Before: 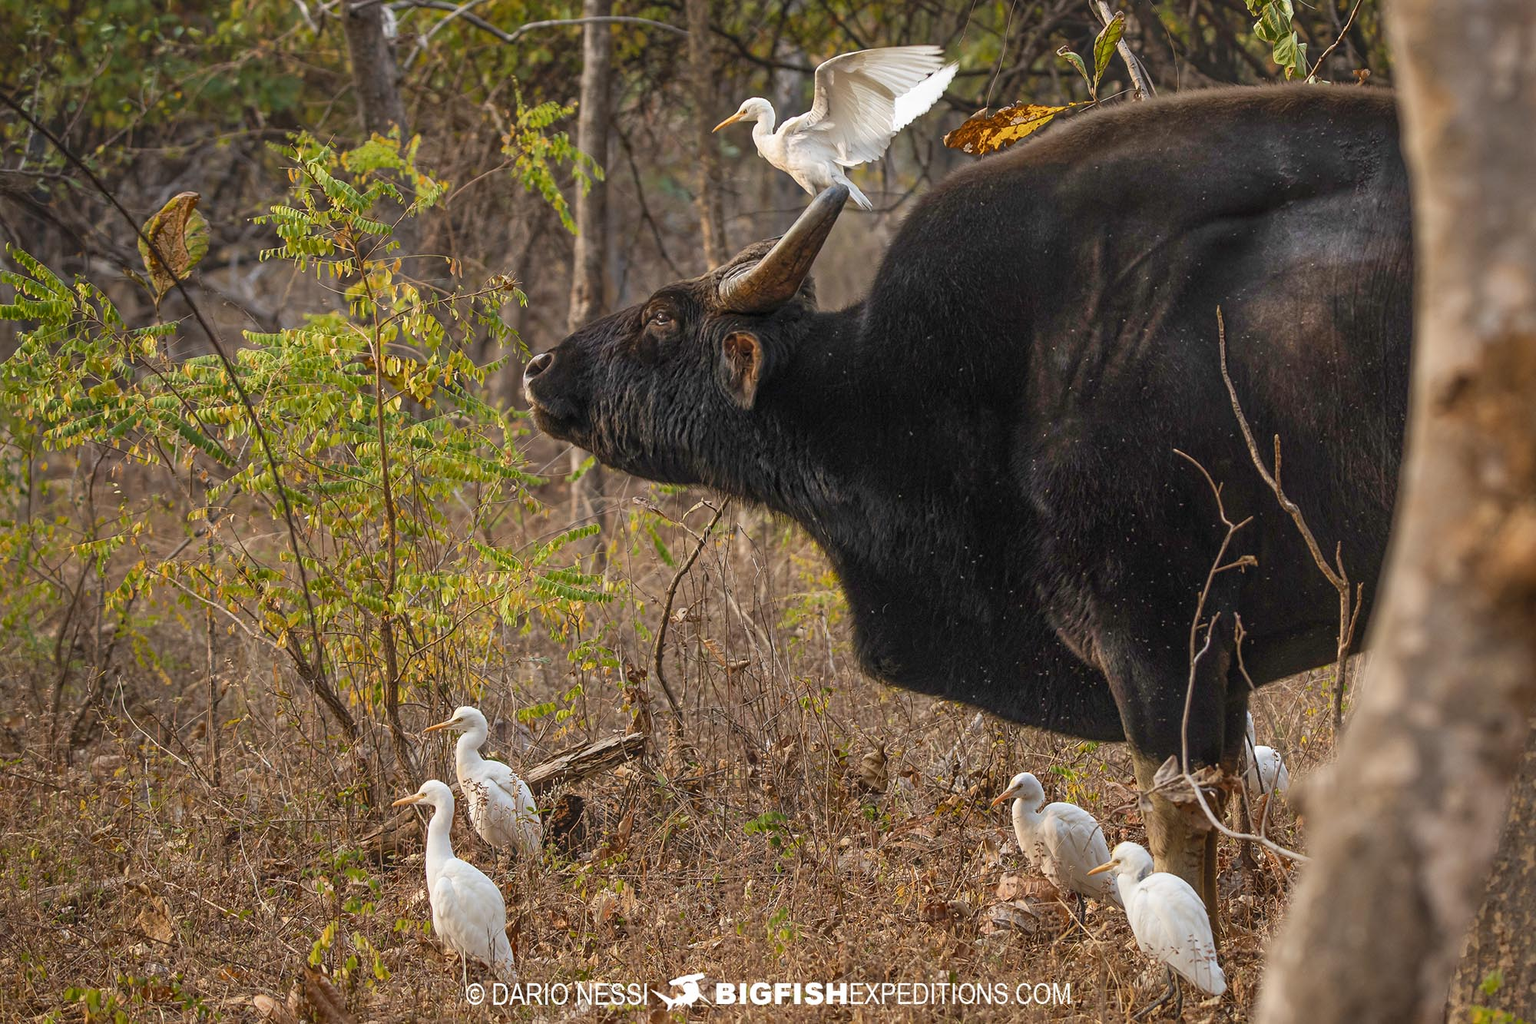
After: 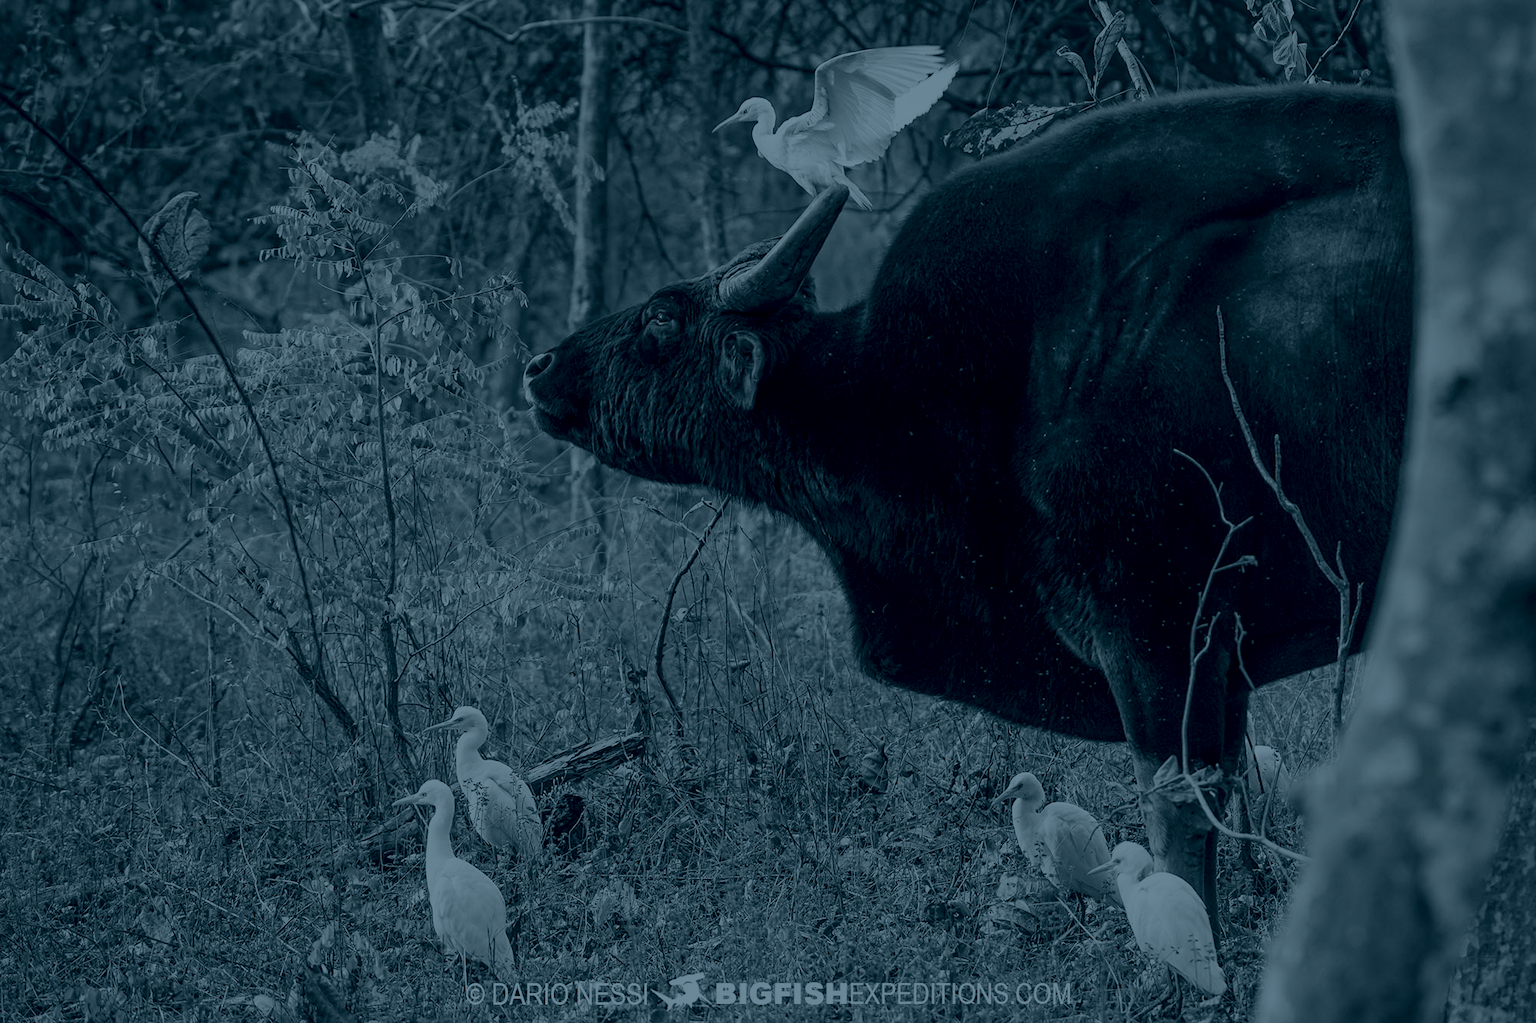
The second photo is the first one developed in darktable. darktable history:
colorize #2: hue 216°, saturation 29%, source mix 58.57%, lightness 0%, version 1 | blend: blend mode color, opacity 100%; mask: uniform (no mask)
colorize #1: hue 190.8°, saturation 27%, source mix 61.75%, lightness 3.98%, version 1 | blend: blend mode color, opacity 100%; mask: uniform (no mask)
tone curve: curves: ch0 [(0, 0) (0.004, 0.001) (0.133, 0.112) (0.325, 0.362) (0.832, 0.893) (1, 1)], color space Lab, linked channels, preserve colors none
channel mixer: red [0, 0, 0, 1.251, 0, 0, 0], green [0 ×4, 1, 0, 0], blue [0 ×5, 0.9, 0]
colorize: hue 194.4°, saturation 29%, source mix 61.75%, lightness 3.98%, version 1 | blend: blend mode color, opacity 100%; mask: uniform (no mask)
